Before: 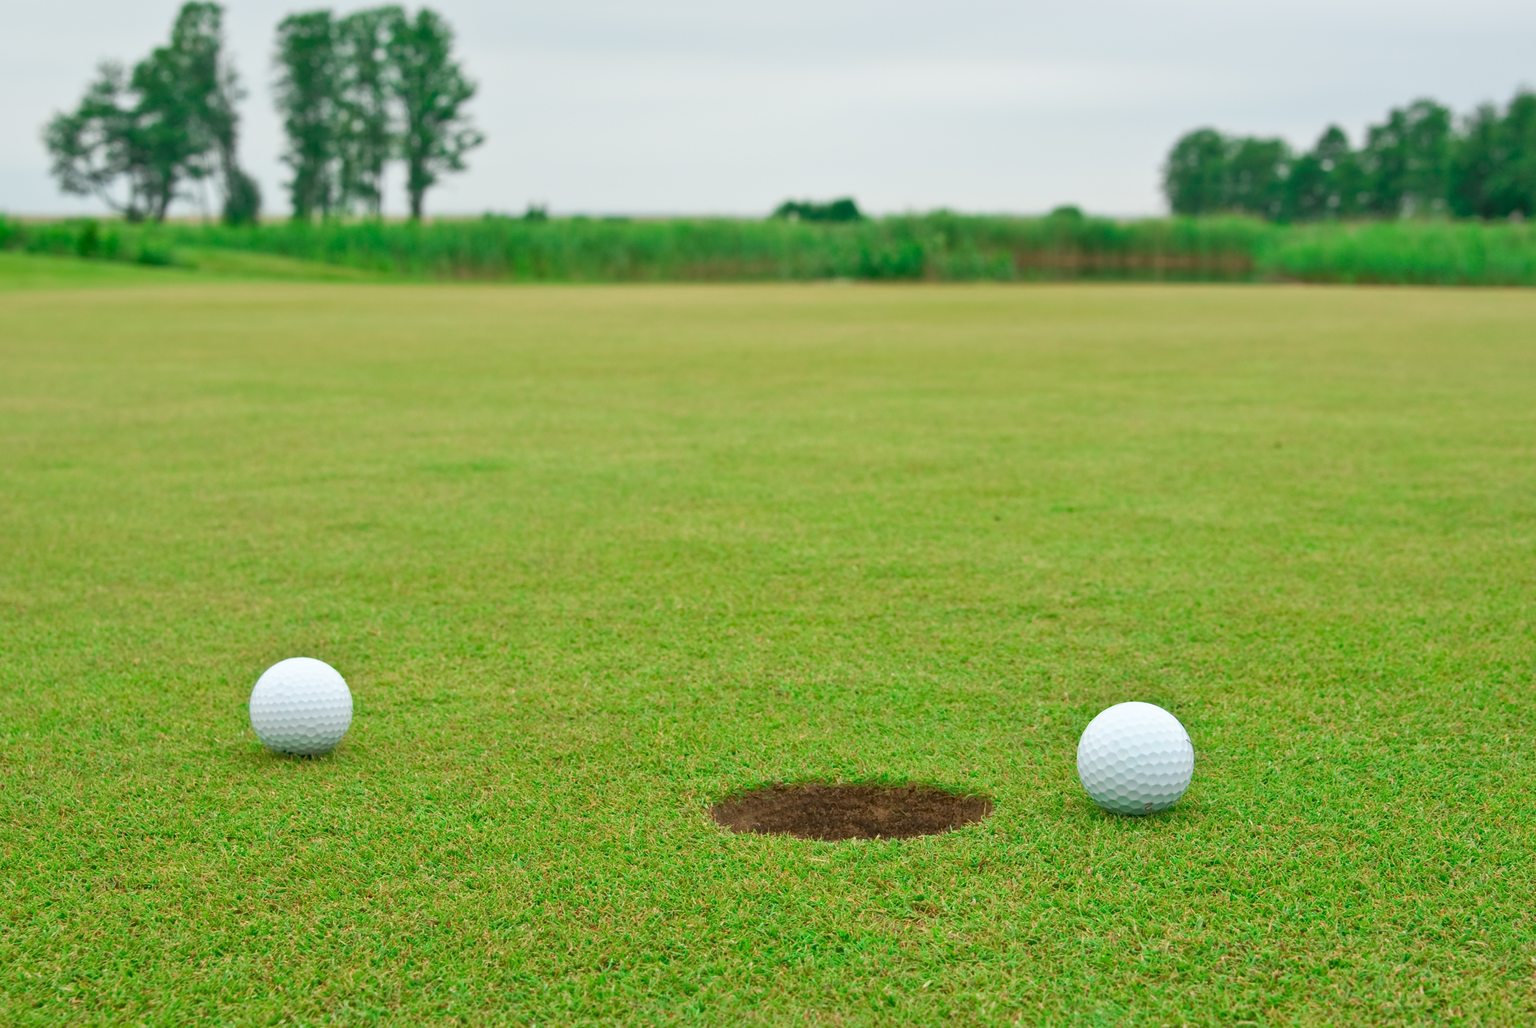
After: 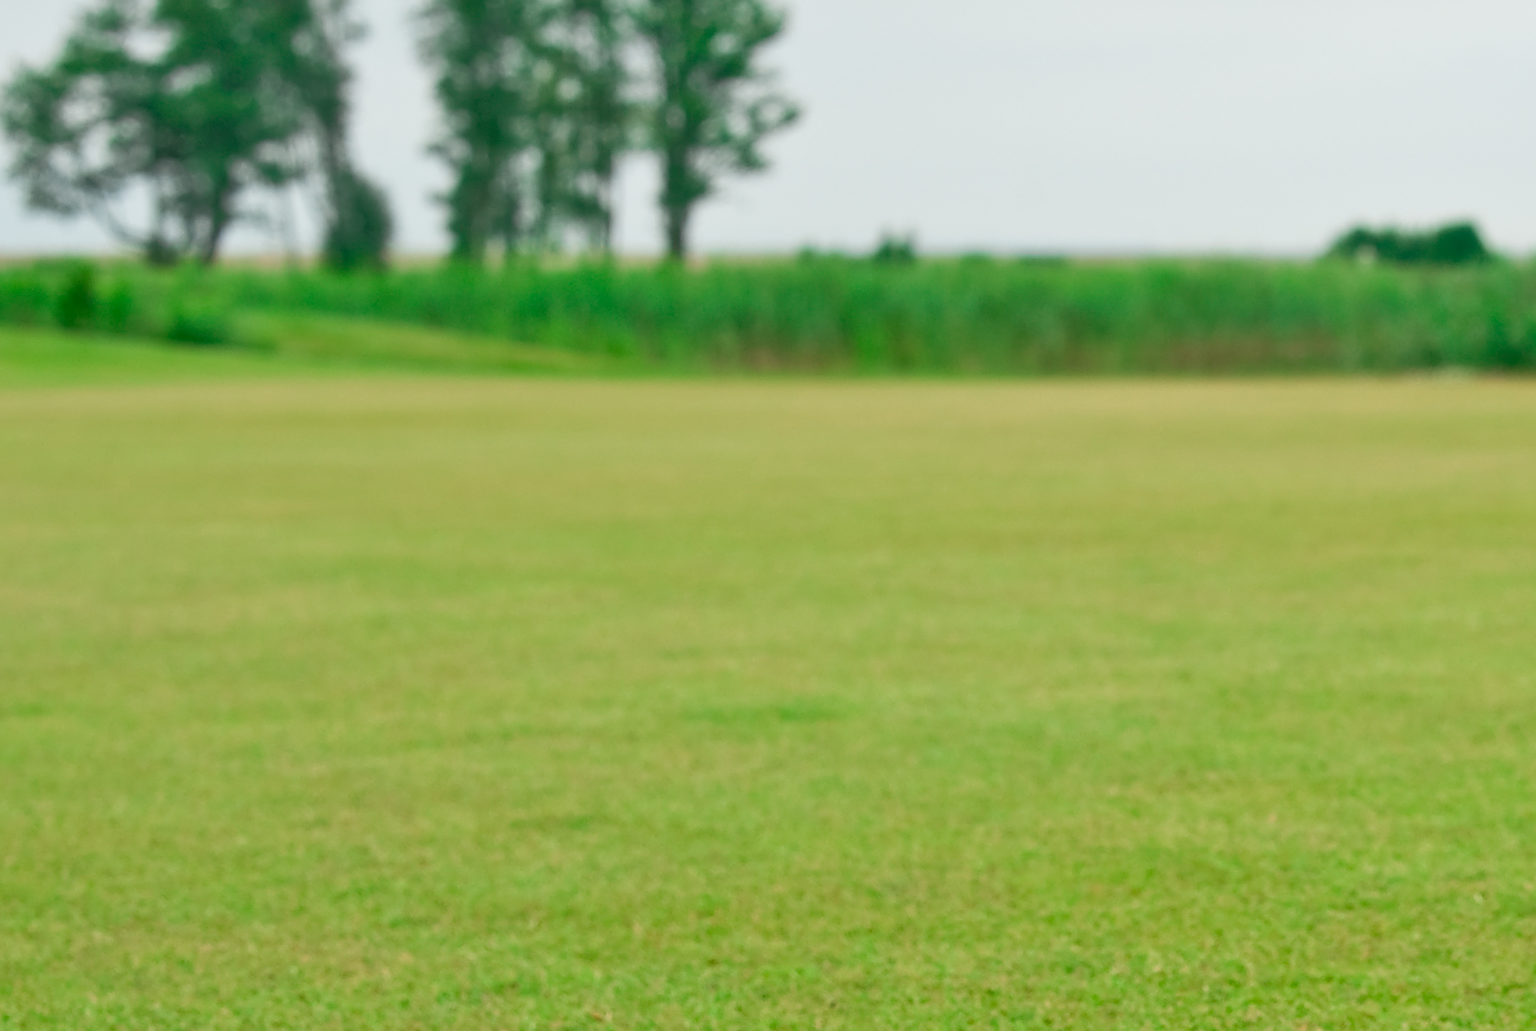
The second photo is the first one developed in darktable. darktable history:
sharpen: on, module defaults
crop and rotate: left 3.047%, top 7.509%, right 42.236%, bottom 37.598%
